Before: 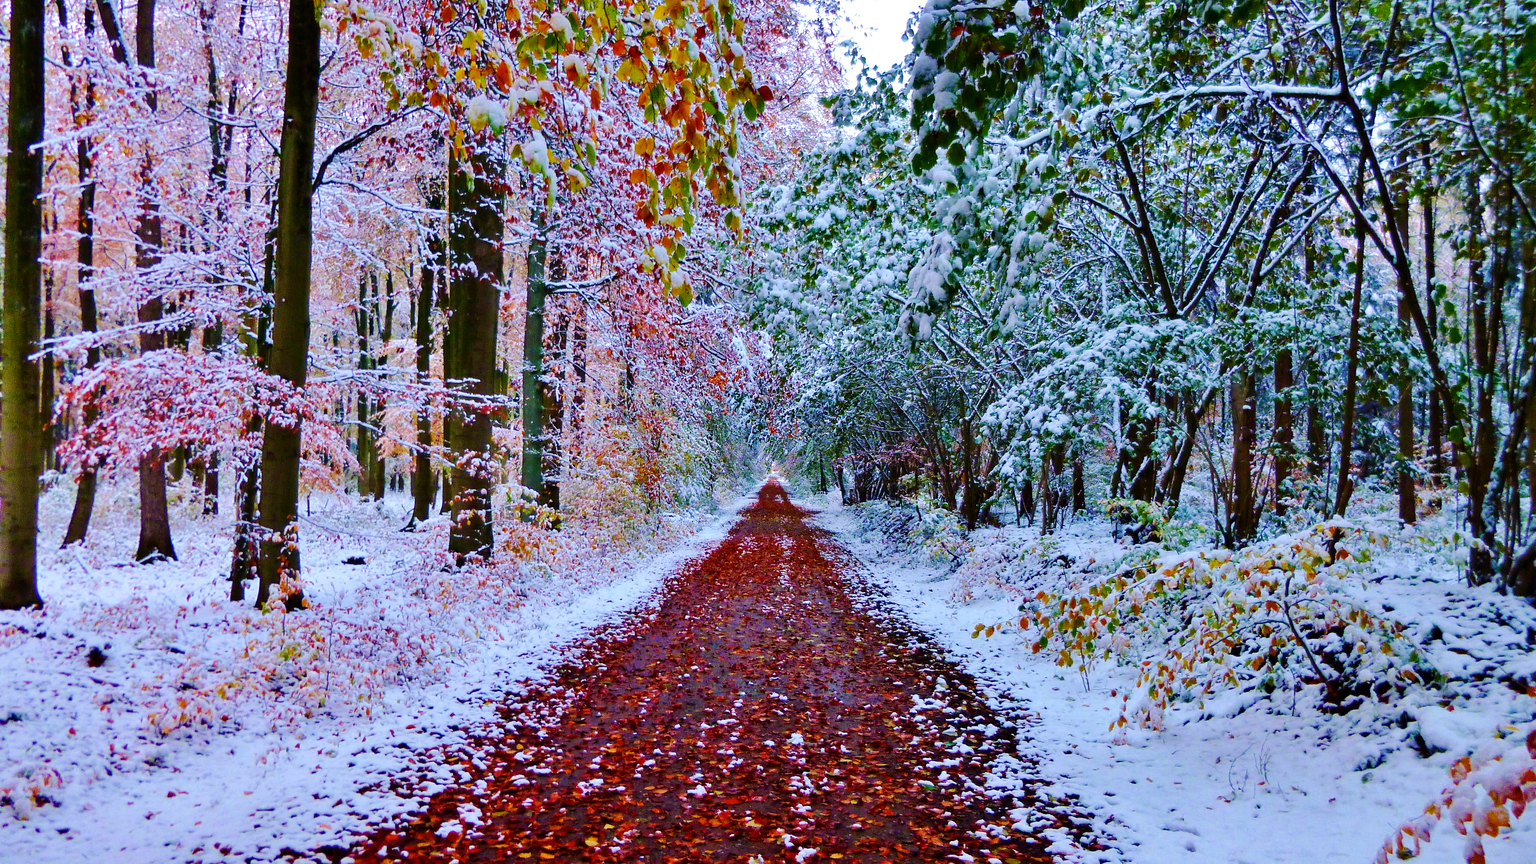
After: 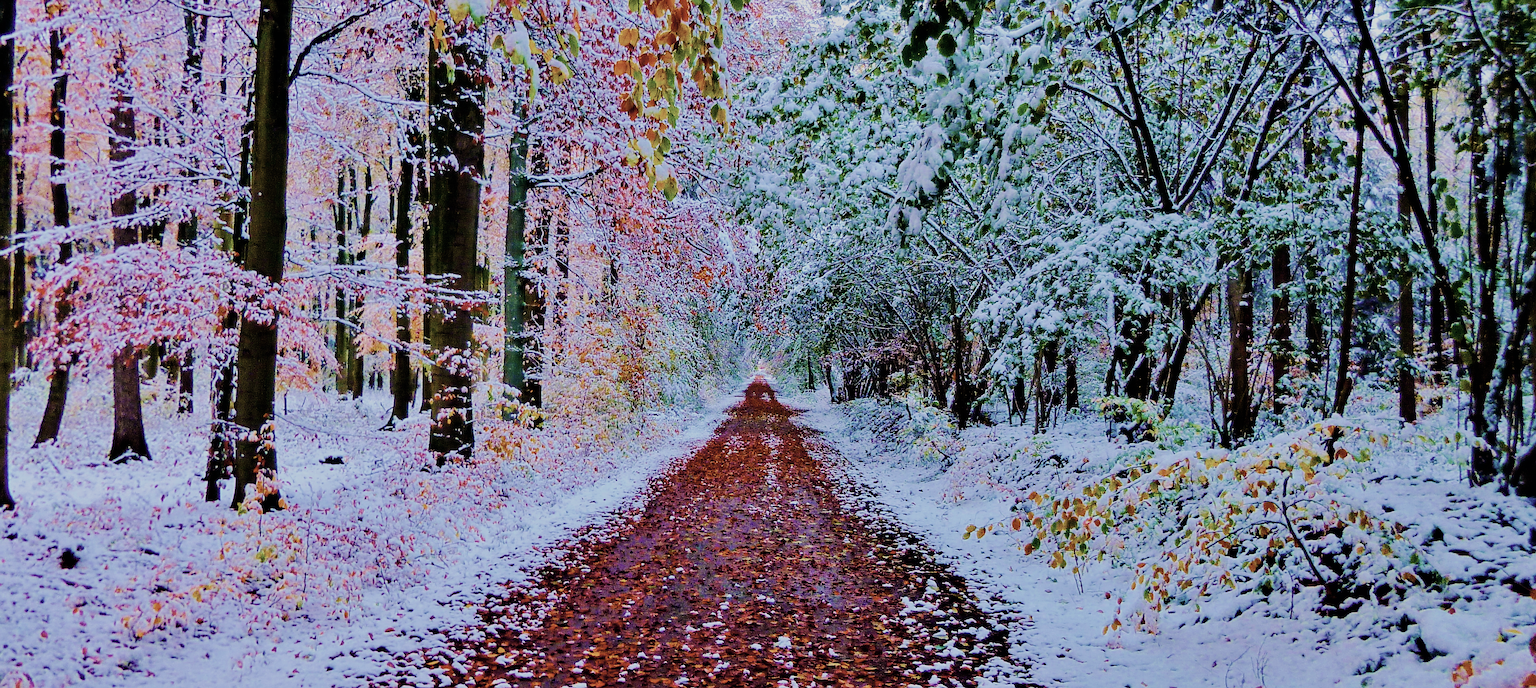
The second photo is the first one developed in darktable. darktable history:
sharpen: on, module defaults
crop and rotate: left 1.922%, top 12.797%, right 0.154%, bottom 9.2%
color balance rgb: global offset › chroma 0.055%, global offset › hue 254.33°, linear chroma grading › global chroma 15.458%, perceptual saturation grading › global saturation 16.243%, perceptual brilliance grading › mid-tones 9.436%, perceptual brilliance grading › shadows 14.266%
filmic rgb: black relative exposure -9.3 EV, white relative exposure 6.73 EV, hardness 3.05, contrast 1.062, color science v6 (2022)
contrast brightness saturation: contrast 0.102, saturation -0.362
